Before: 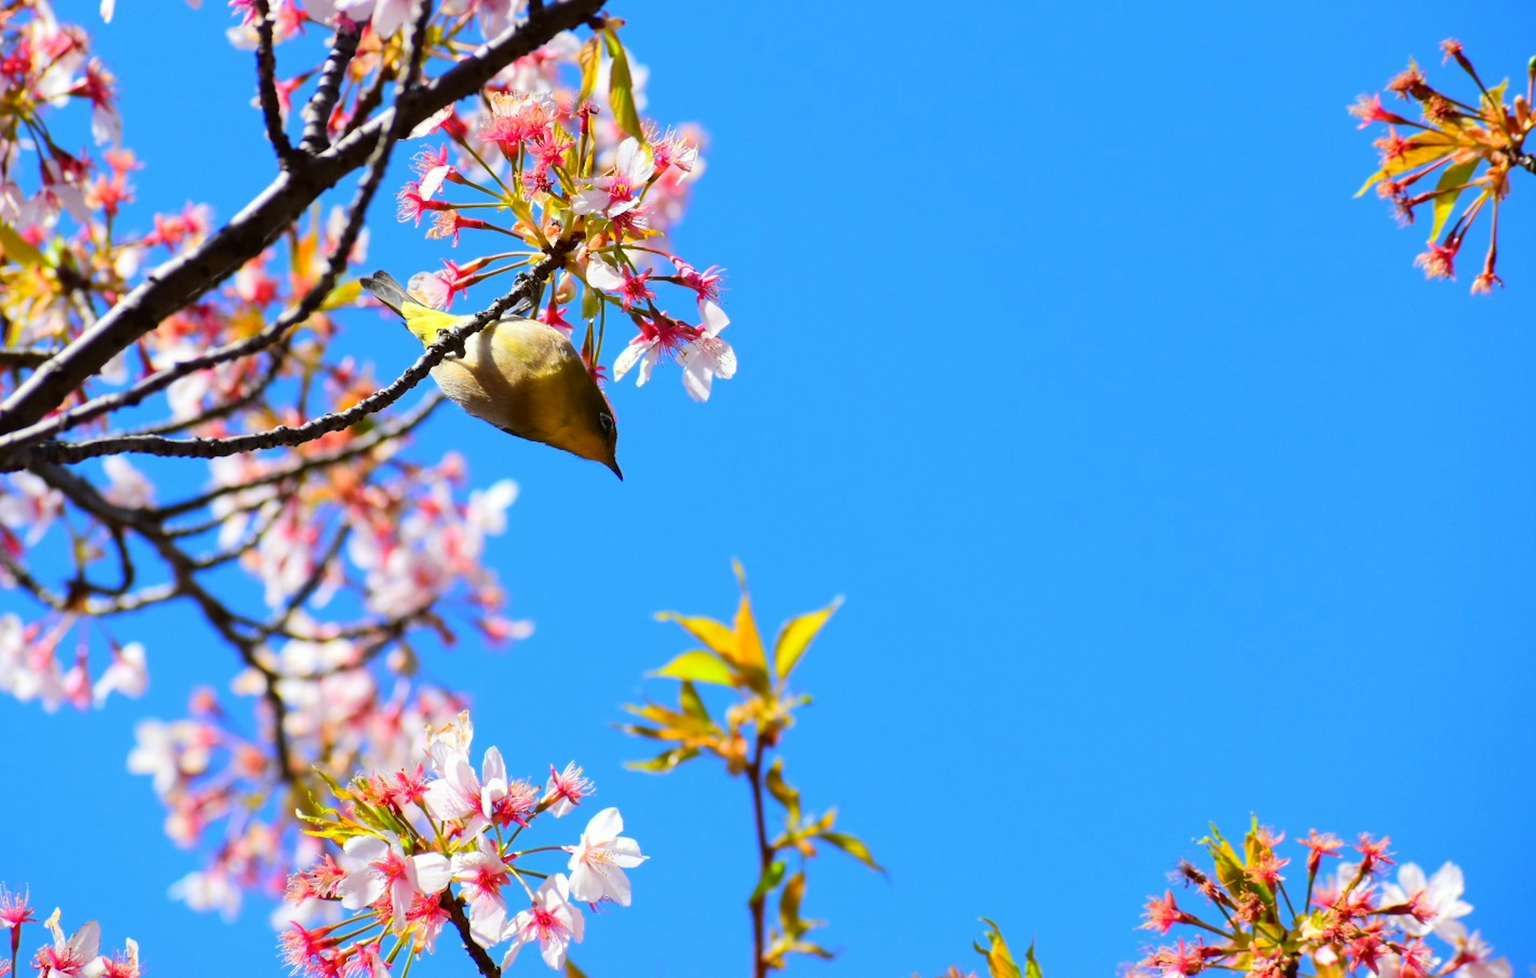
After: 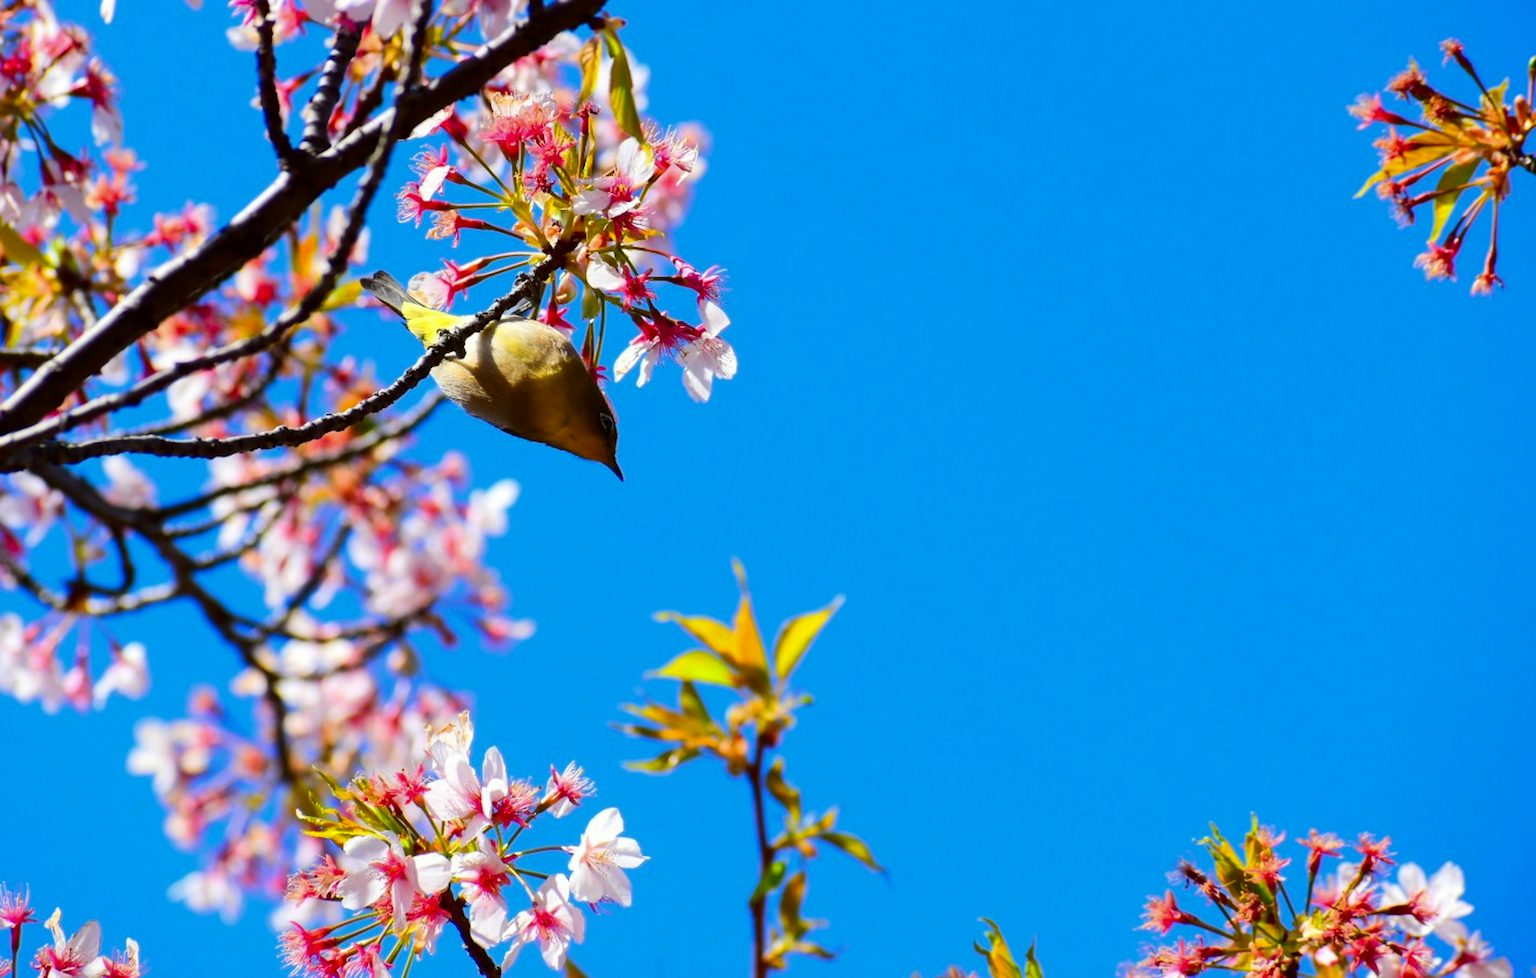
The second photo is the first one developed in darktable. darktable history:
color correction: highlights b* 0.017, saturation 0.987
contrast brightness saturation: contrast 0.068, brightness -0.128, saturation 0.054
